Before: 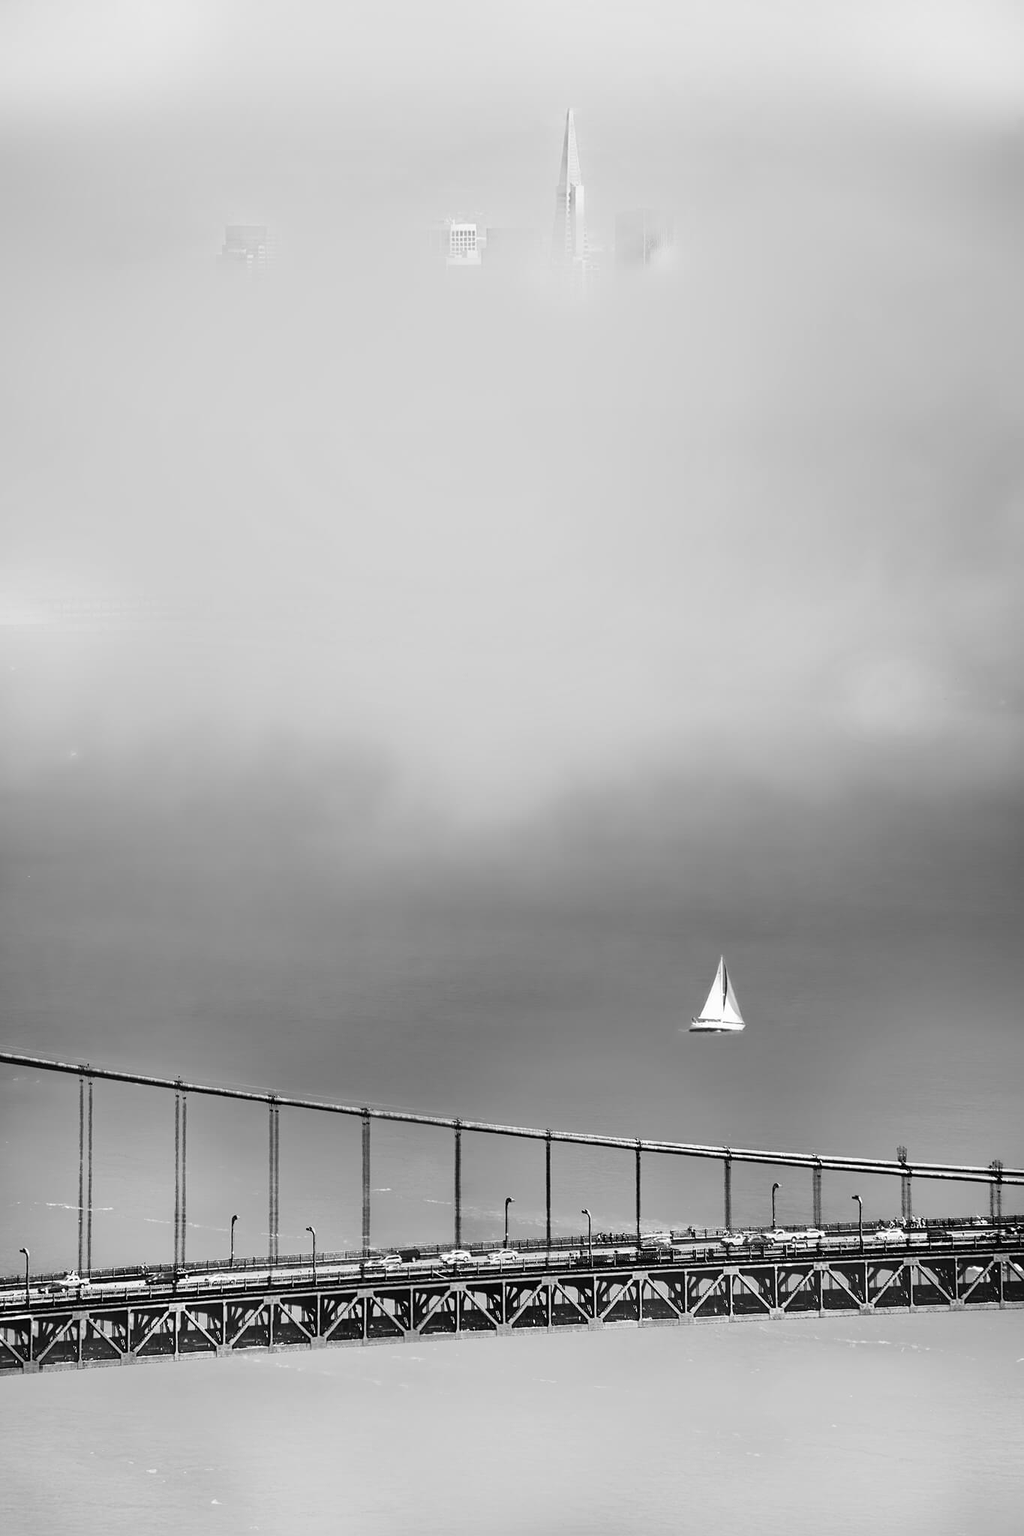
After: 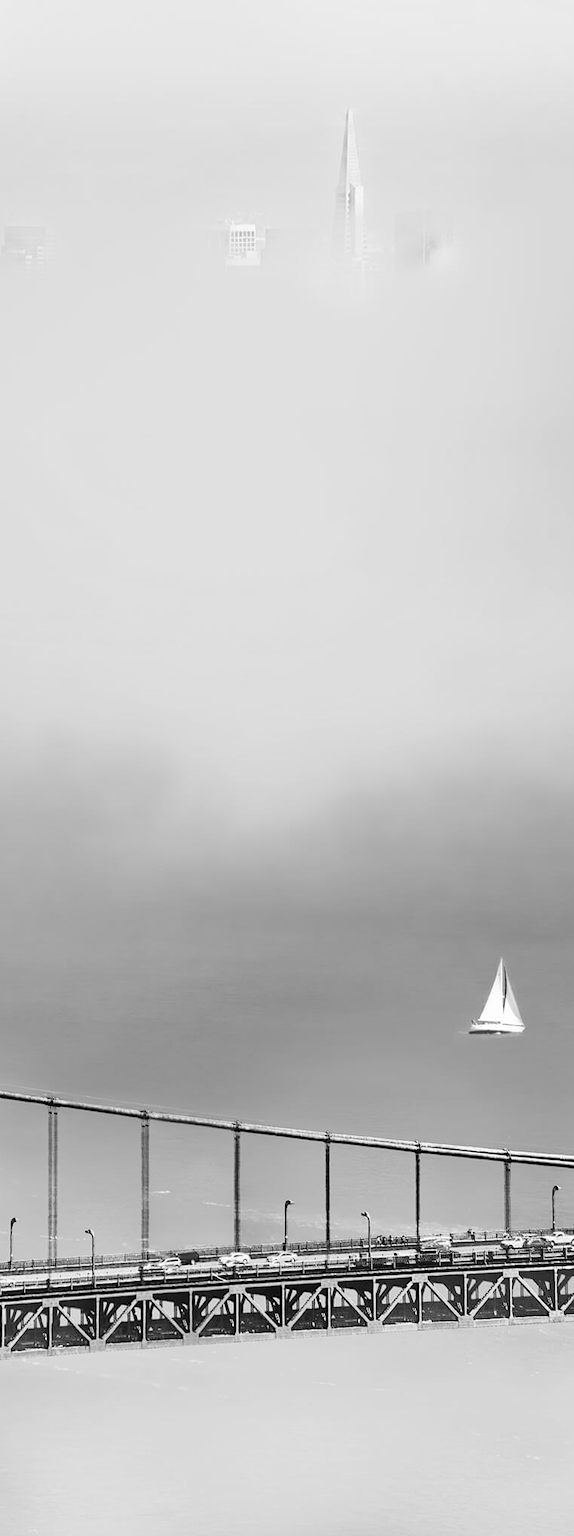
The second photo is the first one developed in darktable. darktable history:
crop: left 21.674%, right 22.086%
contrast brightness saturation: contrast 0.07, brightness 0.18, saturation 0.4
